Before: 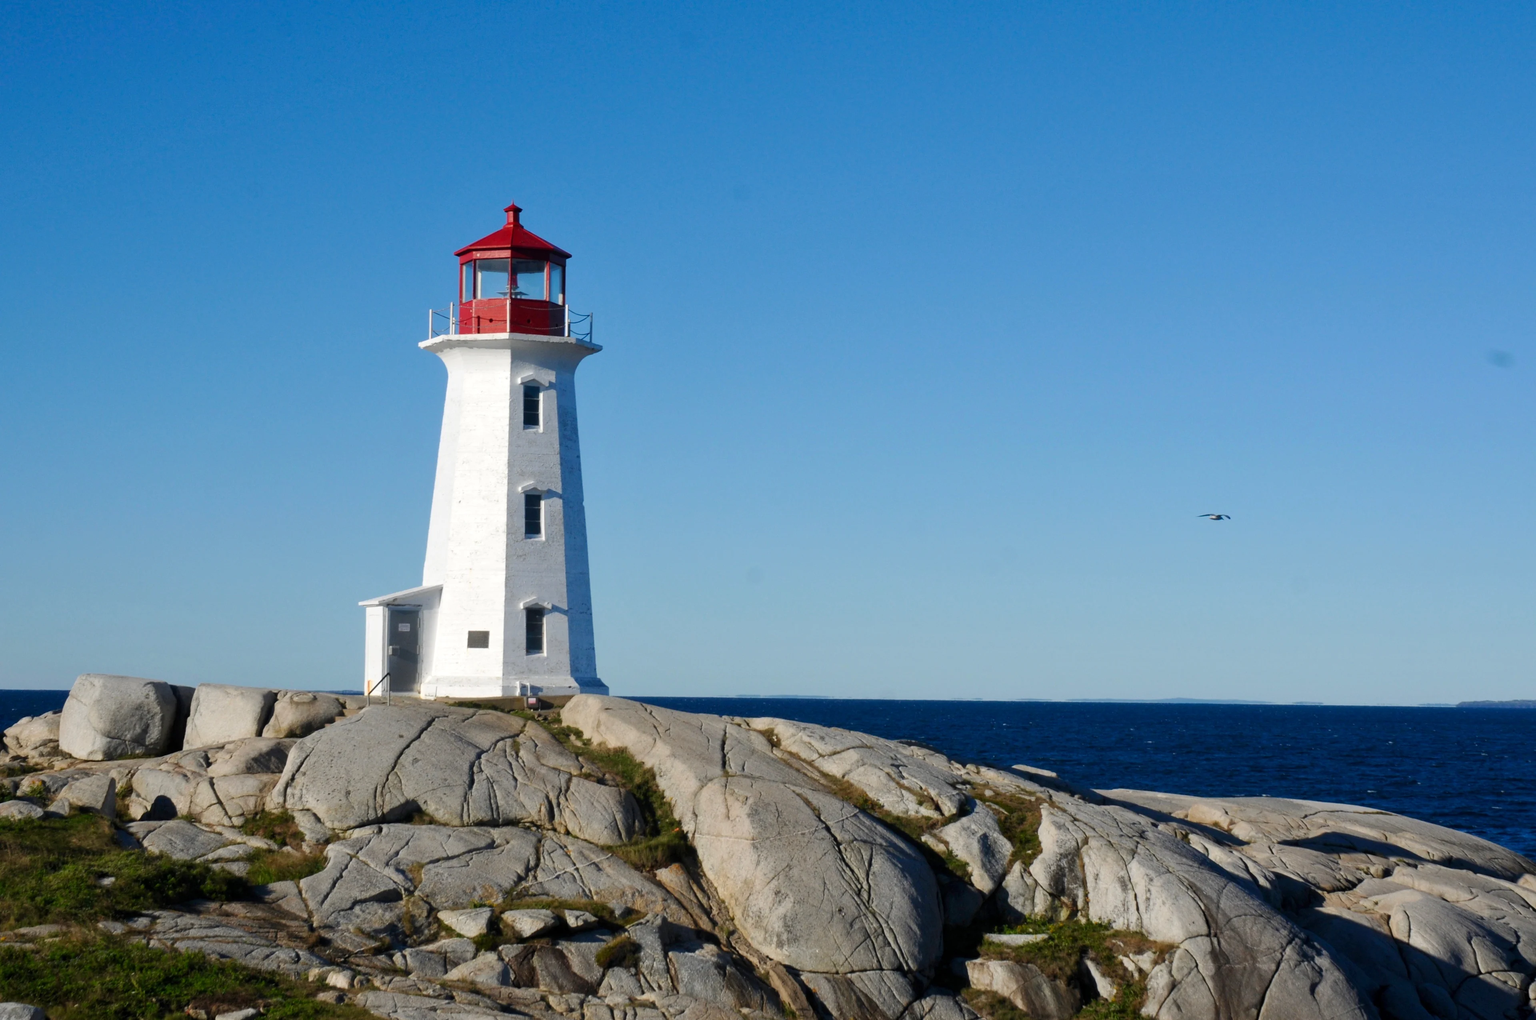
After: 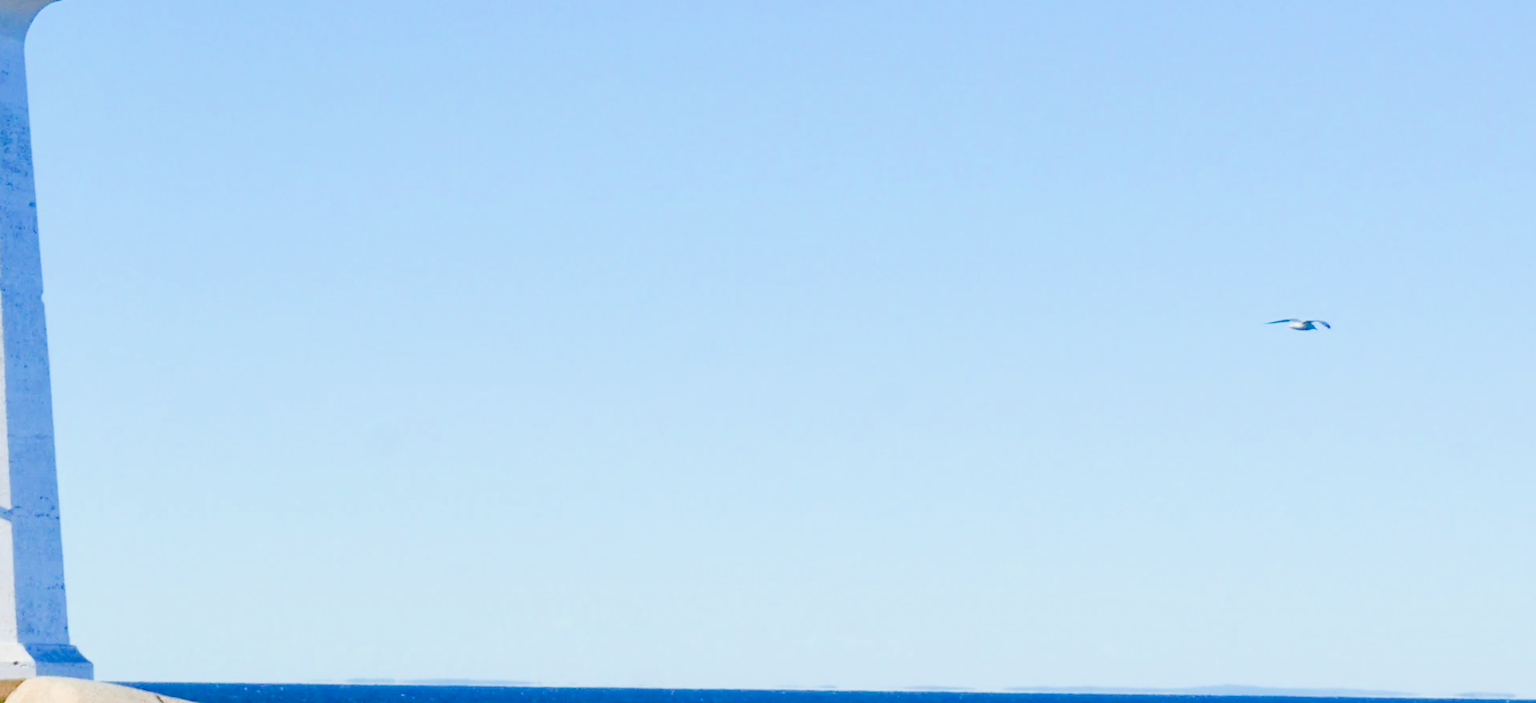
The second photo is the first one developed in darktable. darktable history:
filmic rgb: black relative exposure -4.14 EV, white relative exposure 5.1 EV, hardness 2.11, contrast 1.165
crop: left 36.607%, top 34.735%, right 13.146%, bottom 30.611%
color balance rgb: perceptual saturation grading › global saturation 35%, perceptual saturation grading › highlights -30%, perceptual saturation grading › shadows 35%, perceptual brilliance grading › global brilliance 3%, perceptual brilliance grading › highlights -3%, perceptual brilliance grading › shadows 3%
tone equalizer: on, module defaults
exposure: black level correction 0, exposure 2.088 EV, compensate exposure bias true, compensate highlight preservation false
